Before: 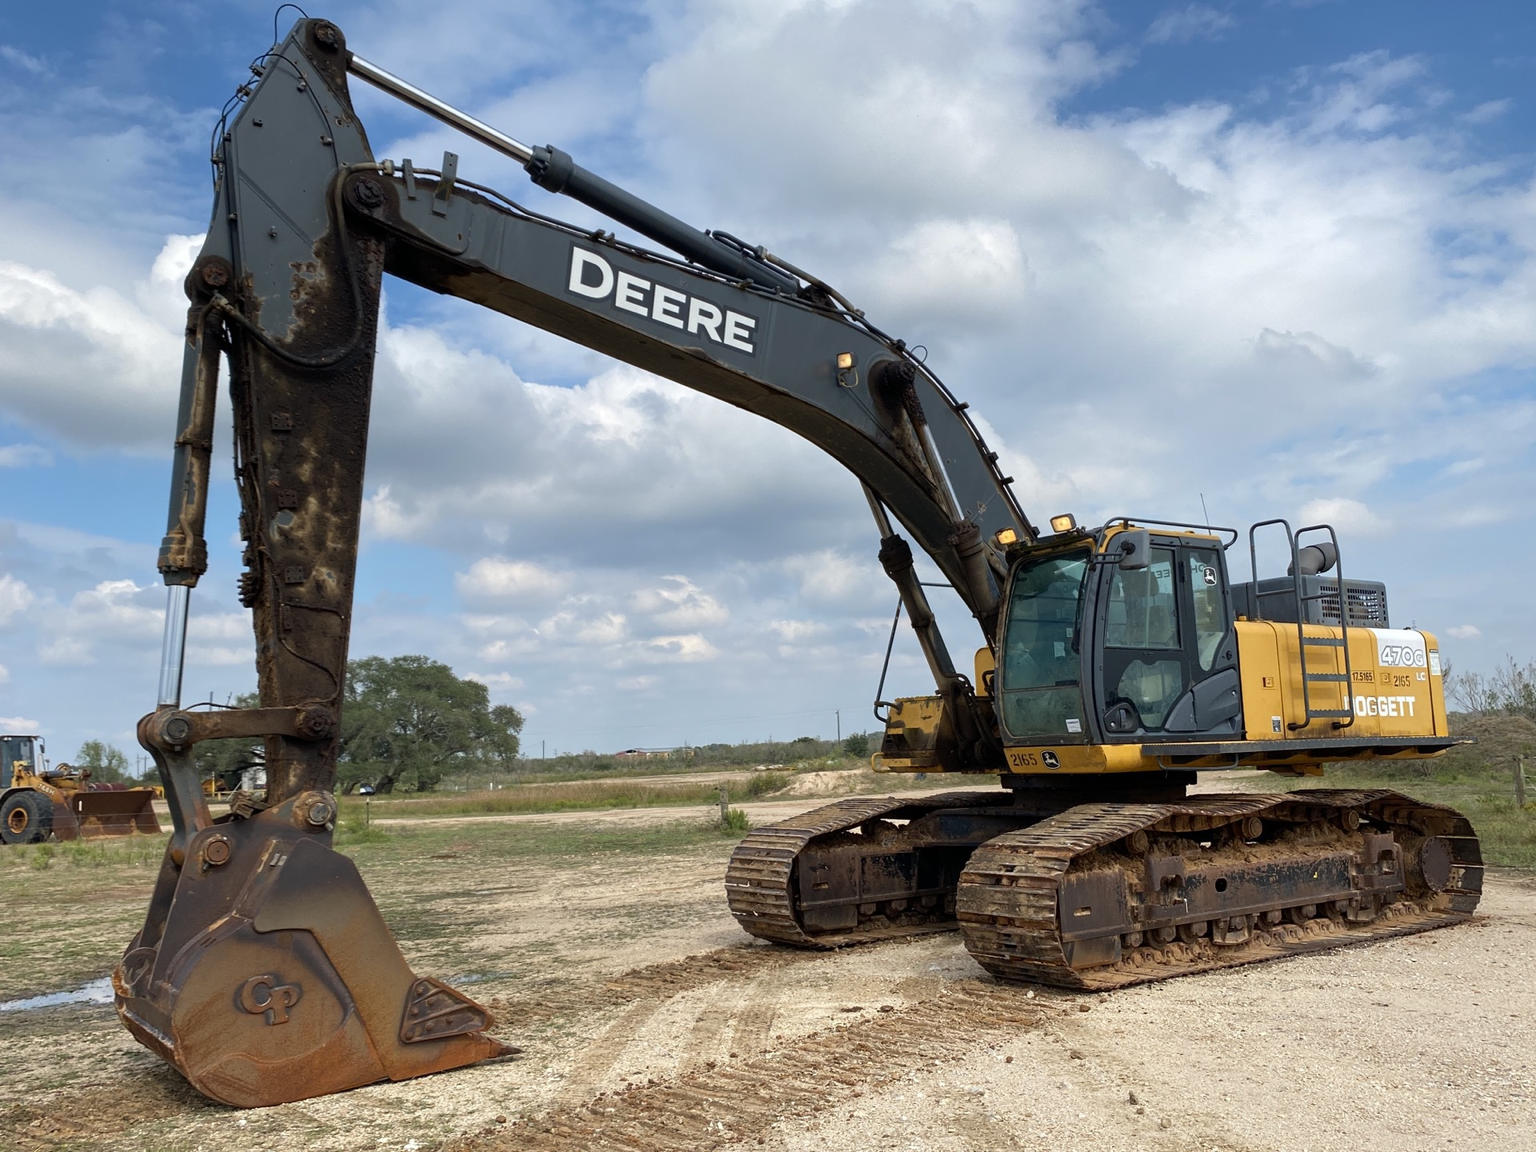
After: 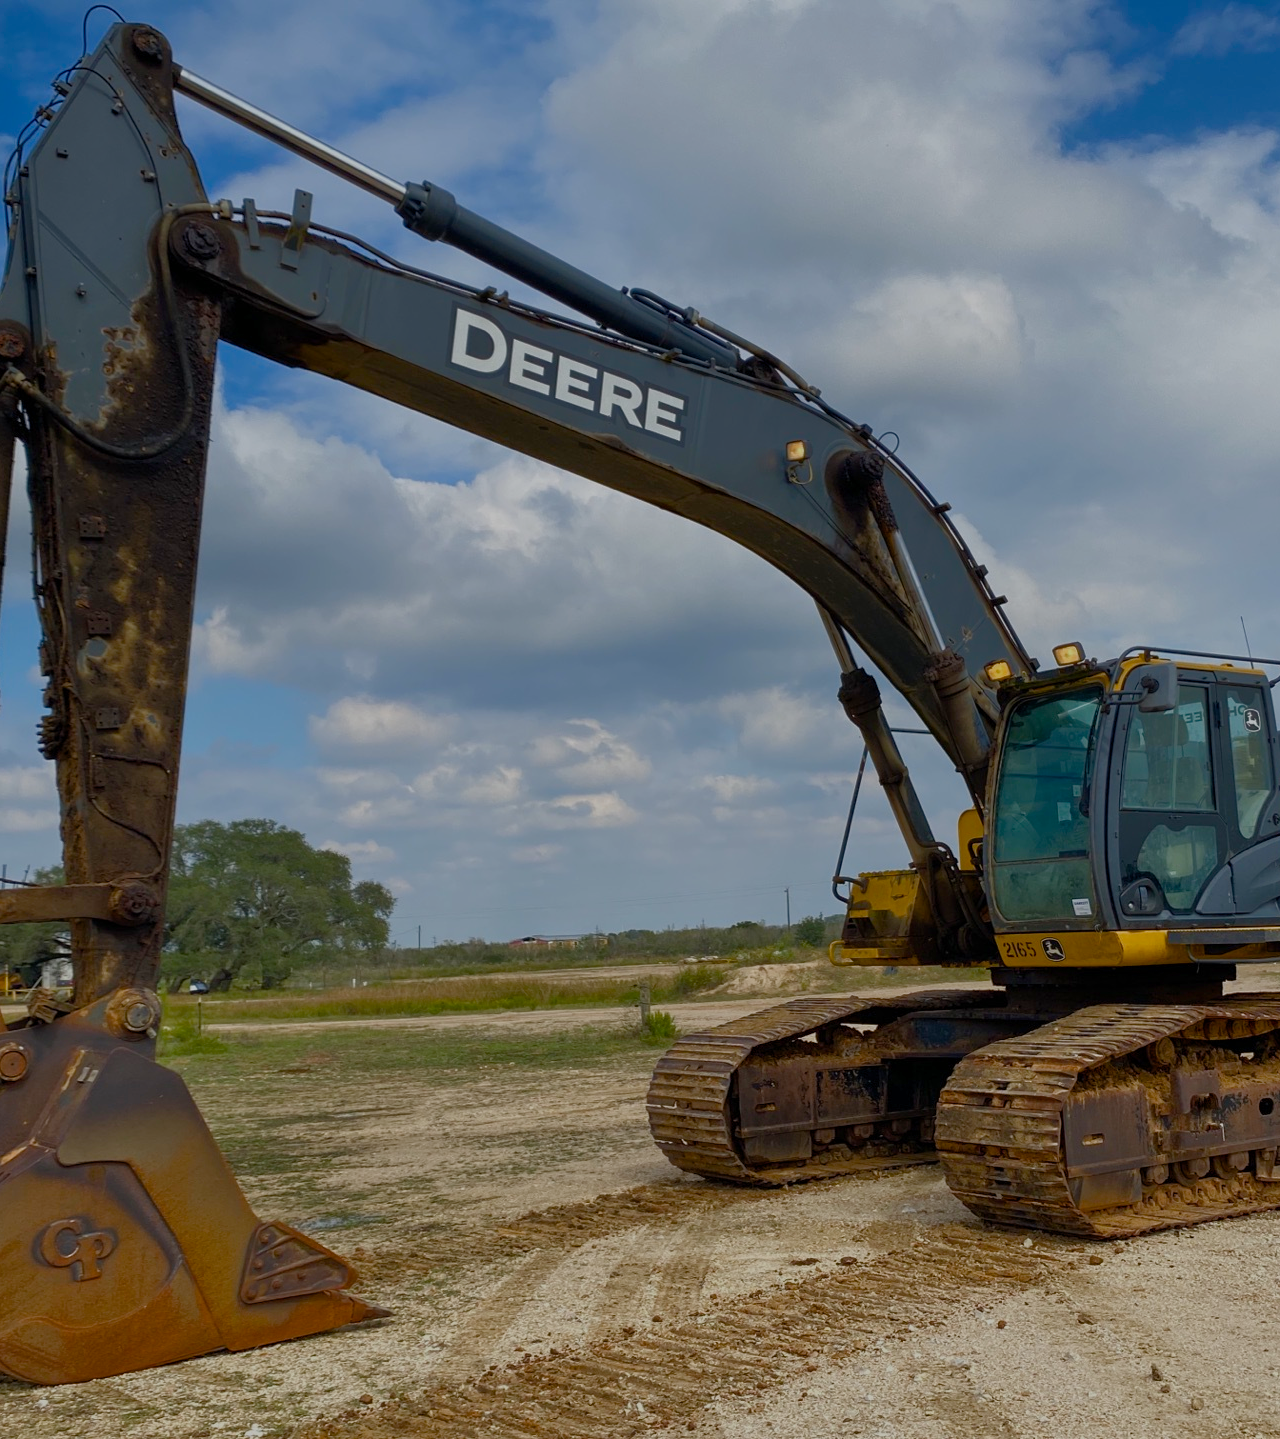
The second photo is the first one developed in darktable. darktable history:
color balance rgb: linear chroma grading › global chroma 8.845%, perceptual saturation grading › global saturation 44.357%, perceptual saturation grading › highlights -50.266%, perceptual saturation grading › shadows 30.393%
tone equalizer: -8 EV -0.032 EV, -7 EV 0.018 EV, -6 EV -0.008 EV, -5 EV 0.008 EV, -4 EV -0.032 EV, -3 EV -0.232 EV, -2 EV -0.663 EV, -1 EV -0.97 EV, +0 EV -0.955 EV
crop and rotate: left 13.581%, right 19.732%
